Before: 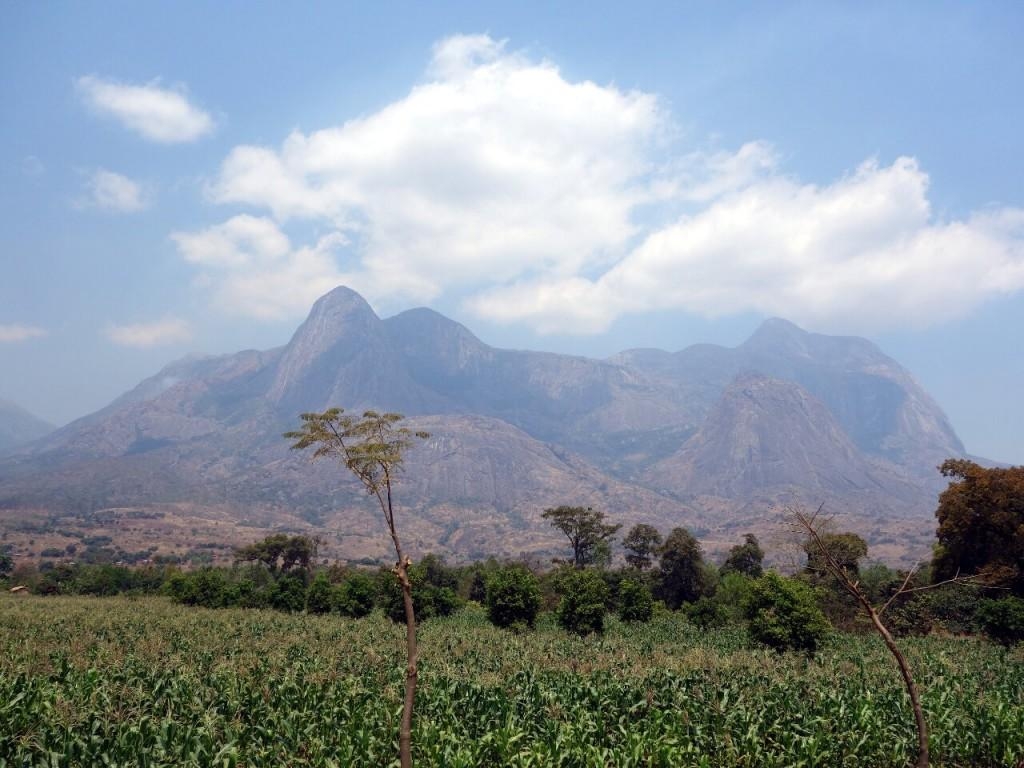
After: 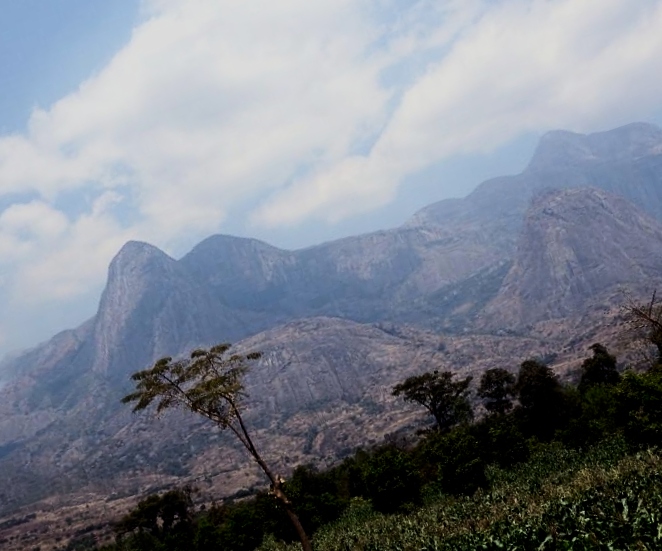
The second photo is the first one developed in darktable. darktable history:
exposure: exposure -0.487 EV, compensate highlight preservation false
filmic rgb: black relative exposure -5.11 EV, white relative exposure 3.96 EV, hardness 2.89, contrast 1.516, color science v5 (2021), contrast in shadows safe, contrast in highlights safe
crop and rotate: angle 18.81°, left 6.768%, right 4.194%, bottom 1.176%
contrast brightness saturation: contrast 0.202, brightness -0.103, saturation 0.104
